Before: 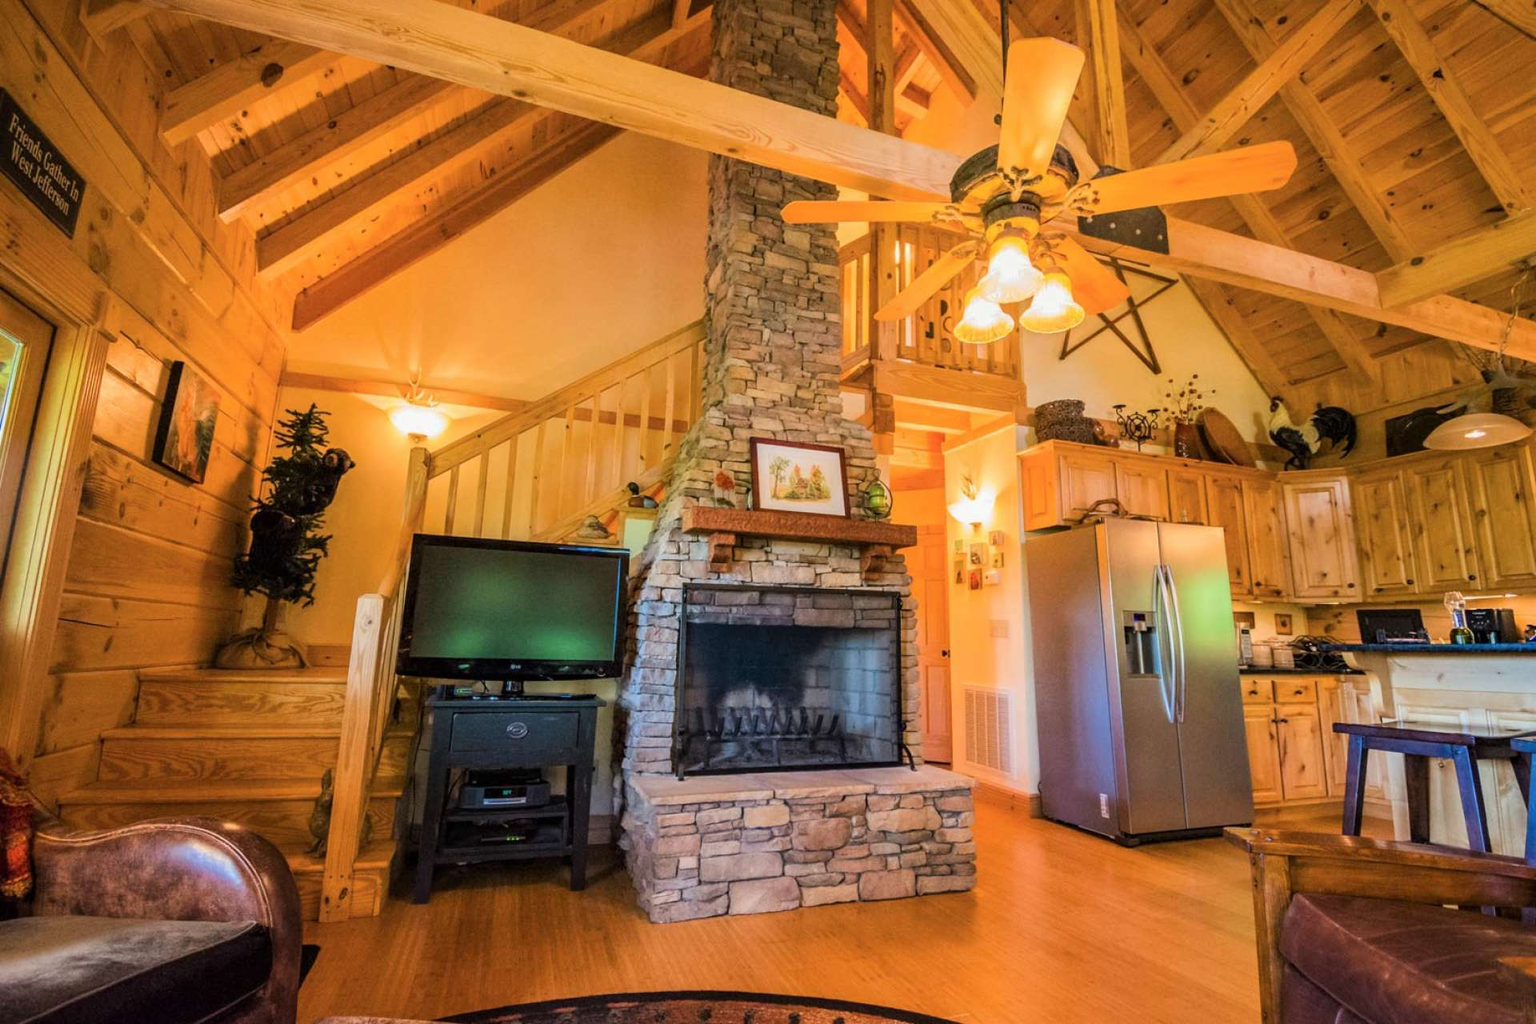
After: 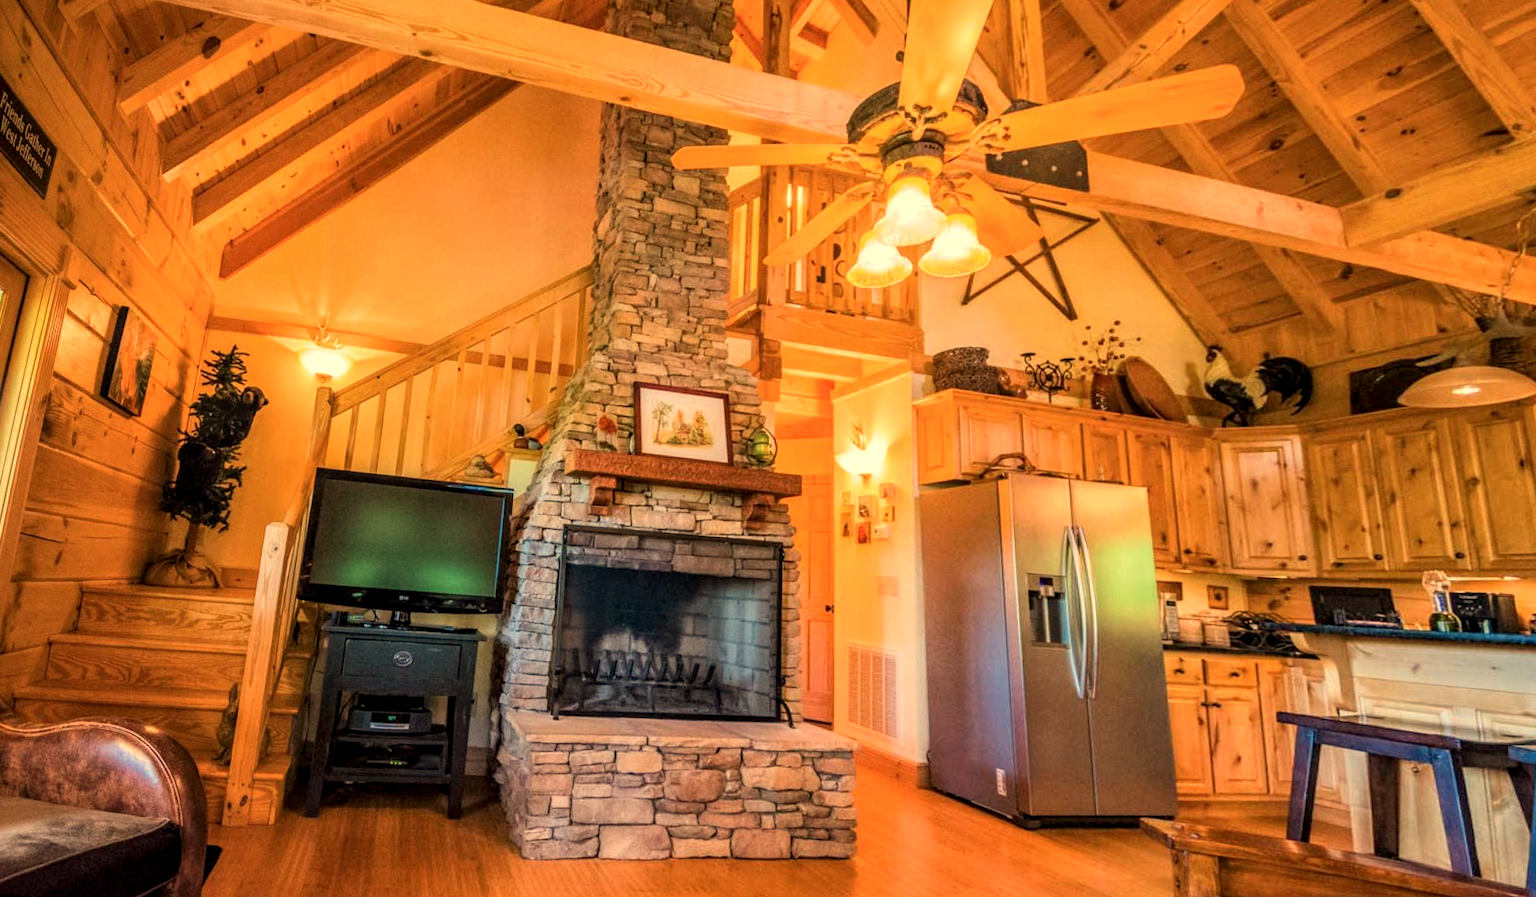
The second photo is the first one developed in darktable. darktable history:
local contrast: on, module defaults
white balance: red 1.138, green 0.996, blue 0.812
rotate and perspective: rotation 1.69°, lens shift (vertical) -0.023, lens shift (horizontal) -0.291, crop left 0.025, crop right 0.988, crop top 0.092, crop bottom 0.842
